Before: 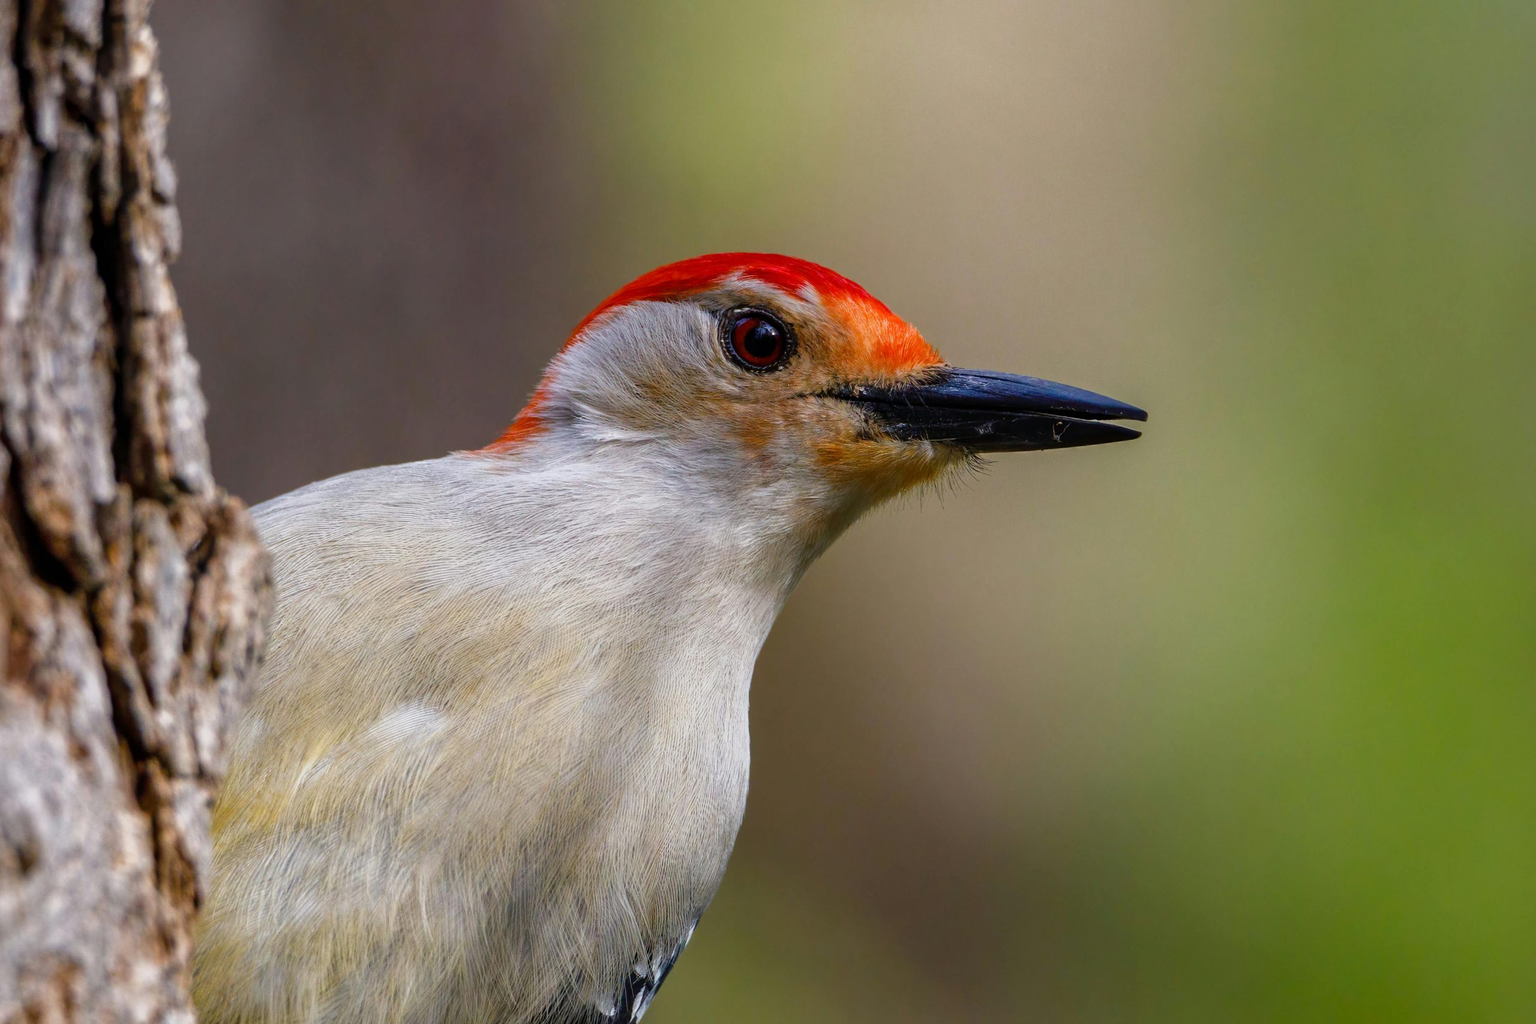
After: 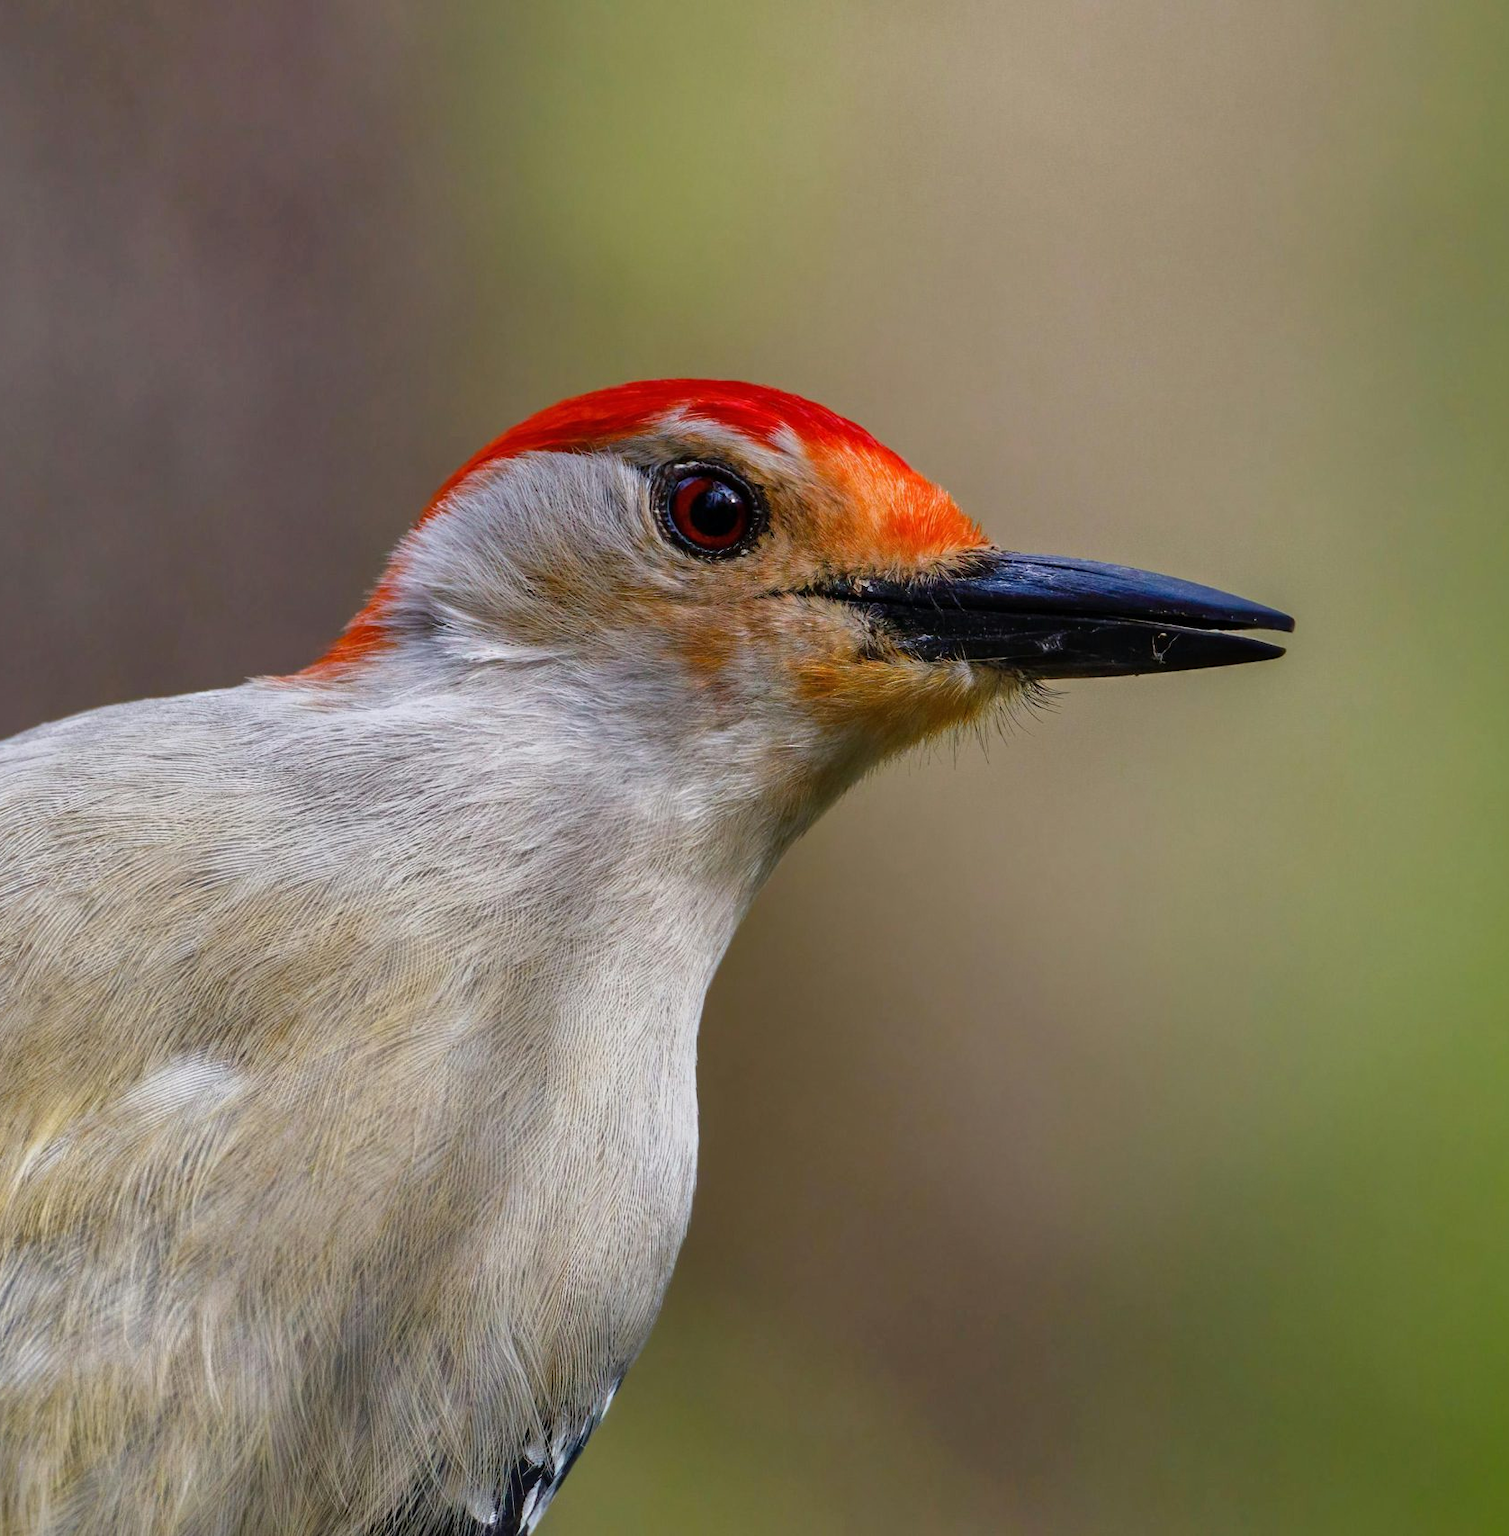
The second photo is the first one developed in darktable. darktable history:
crop and rotate: left 18.554%, right 15.924%
shadows and highlights: shadows 60.88, highlights -60.44, soften with gaussian
tone equalizer: on, module defaults
